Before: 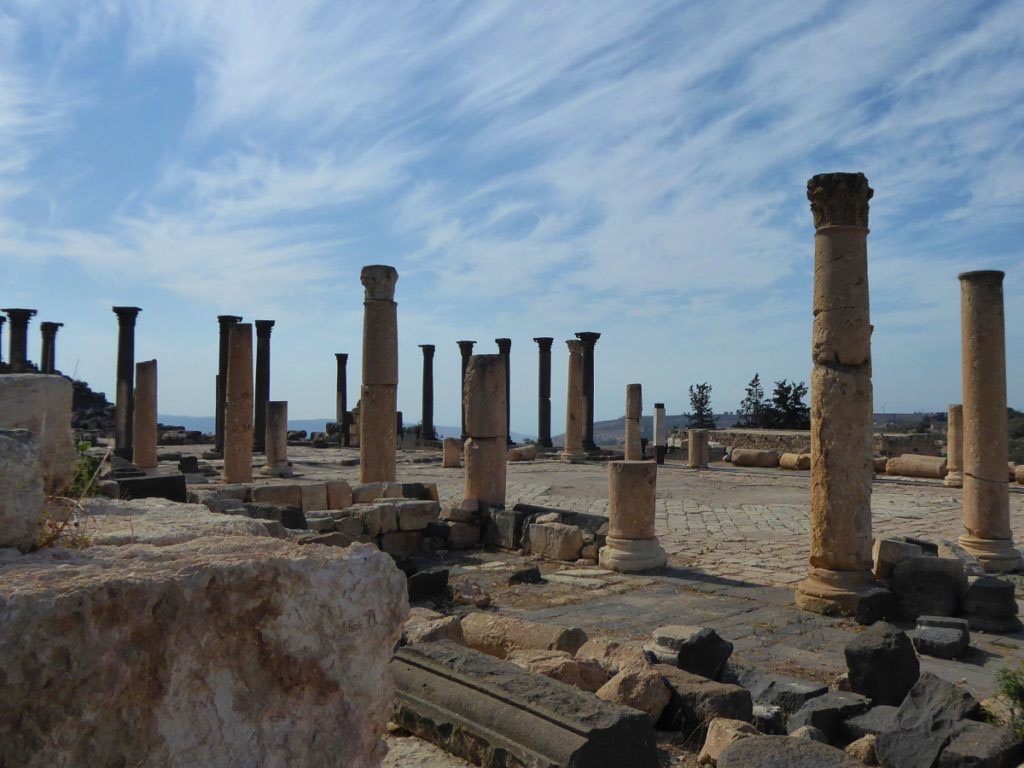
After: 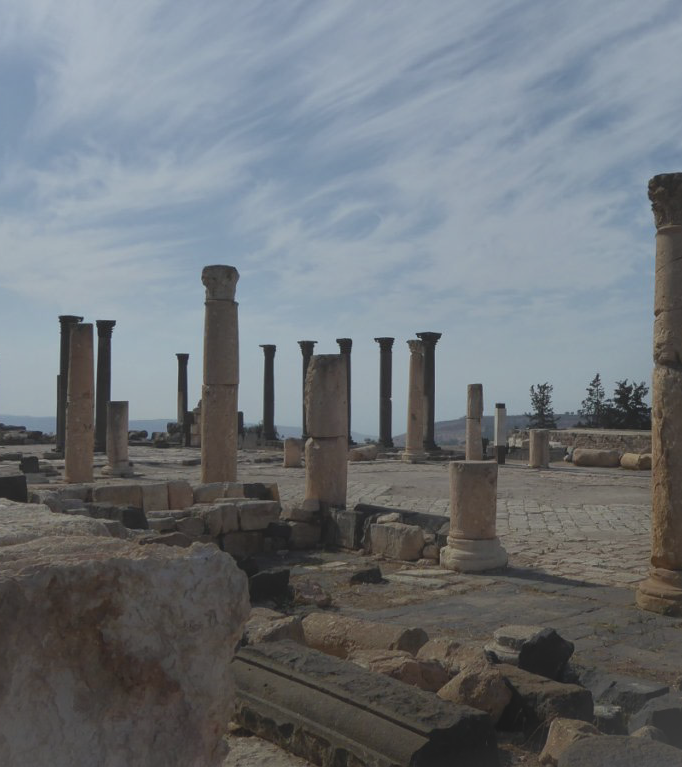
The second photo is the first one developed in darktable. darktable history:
shadows and highlights: shadows -88.03, highlights -35.45, shadows color adjustment 99.15%, highlights color adjustment 0%, soften with gaussian
contrast brightness saturation: contrast -0.26, saturation -0.43
crop and rotate: left 15.546%, right 17.787%
vignetting: fall-off start 100%, brightness 0.05, saturation 0
